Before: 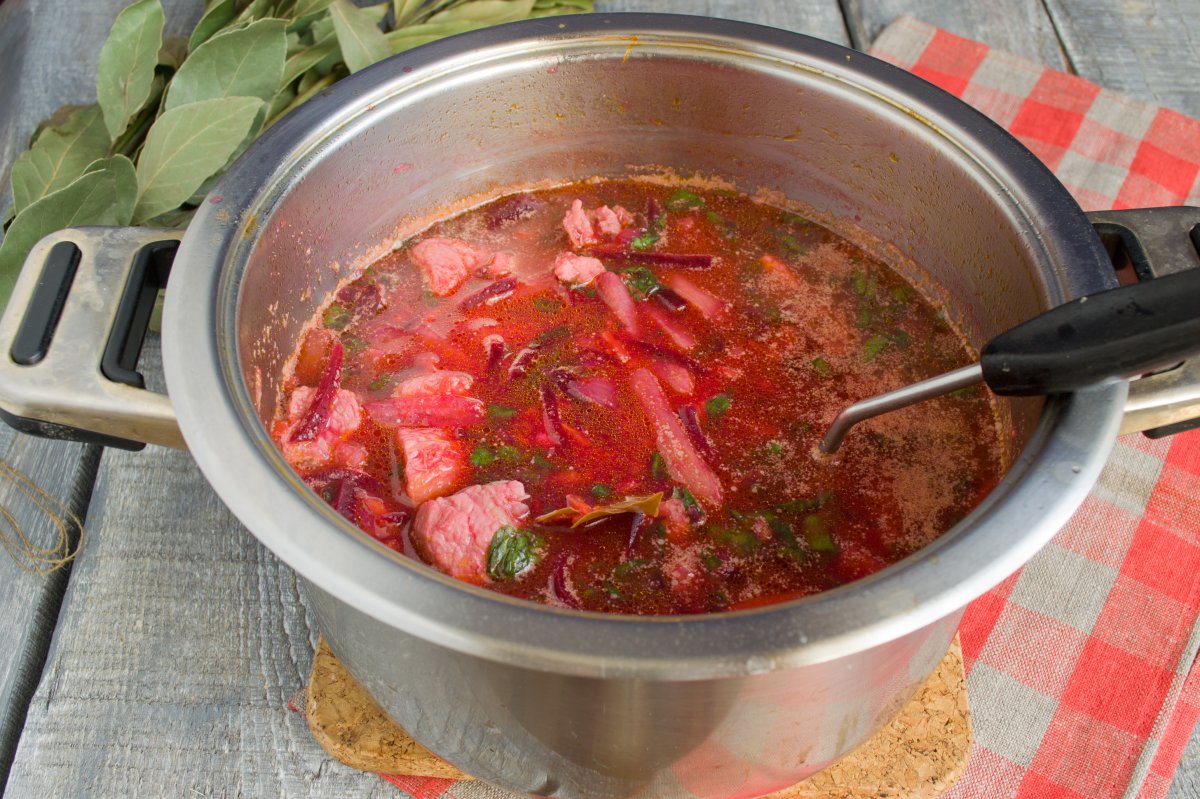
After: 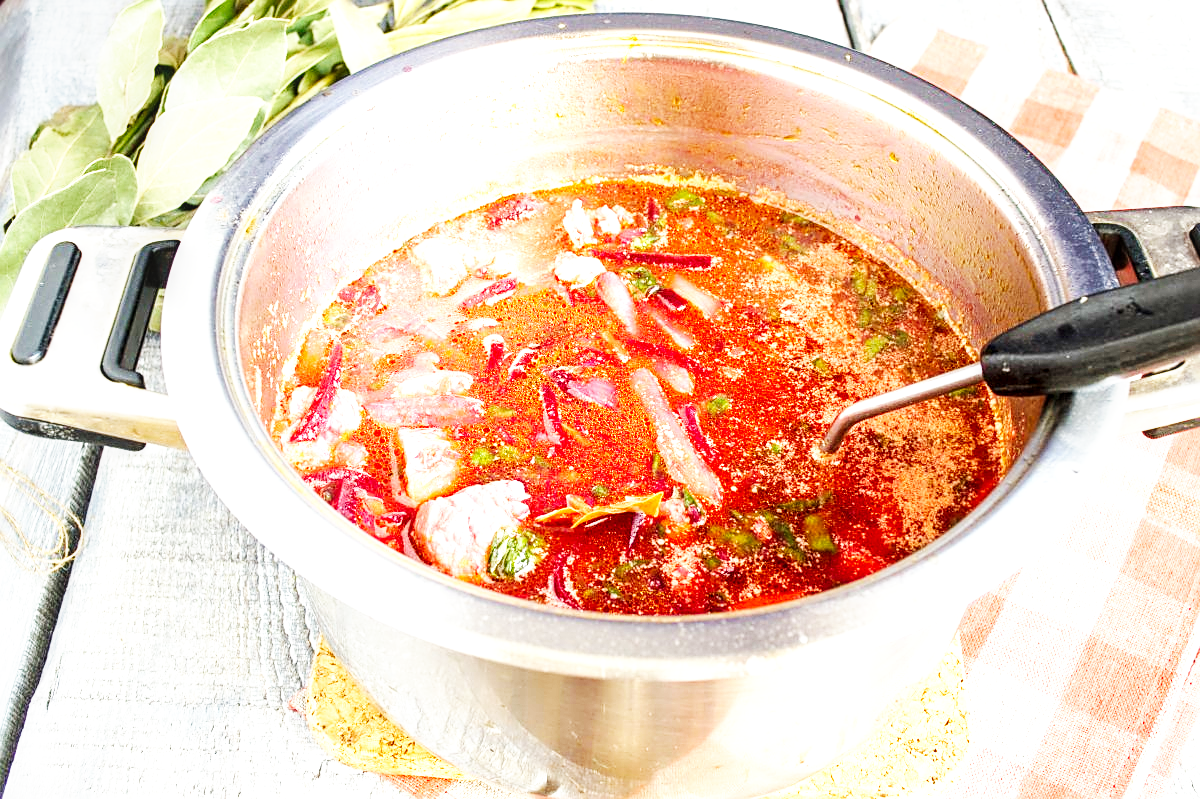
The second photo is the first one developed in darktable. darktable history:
exposure: black level correction 0, exposure 1.199 EV, compensate exposure bias true, compensate highlight preservation false
local contrast: detail 130%
sharpen: on, module defaults
base curve: curves: ch0 [(0, 0) (0.007, 0.004) (0.027, 0.03) (0.046, 0.07) (0.207, 0.54) (0.442, 0.872) (0.673, 0.972) (1, 1)], exposure shift 0.01, preserve colors none
